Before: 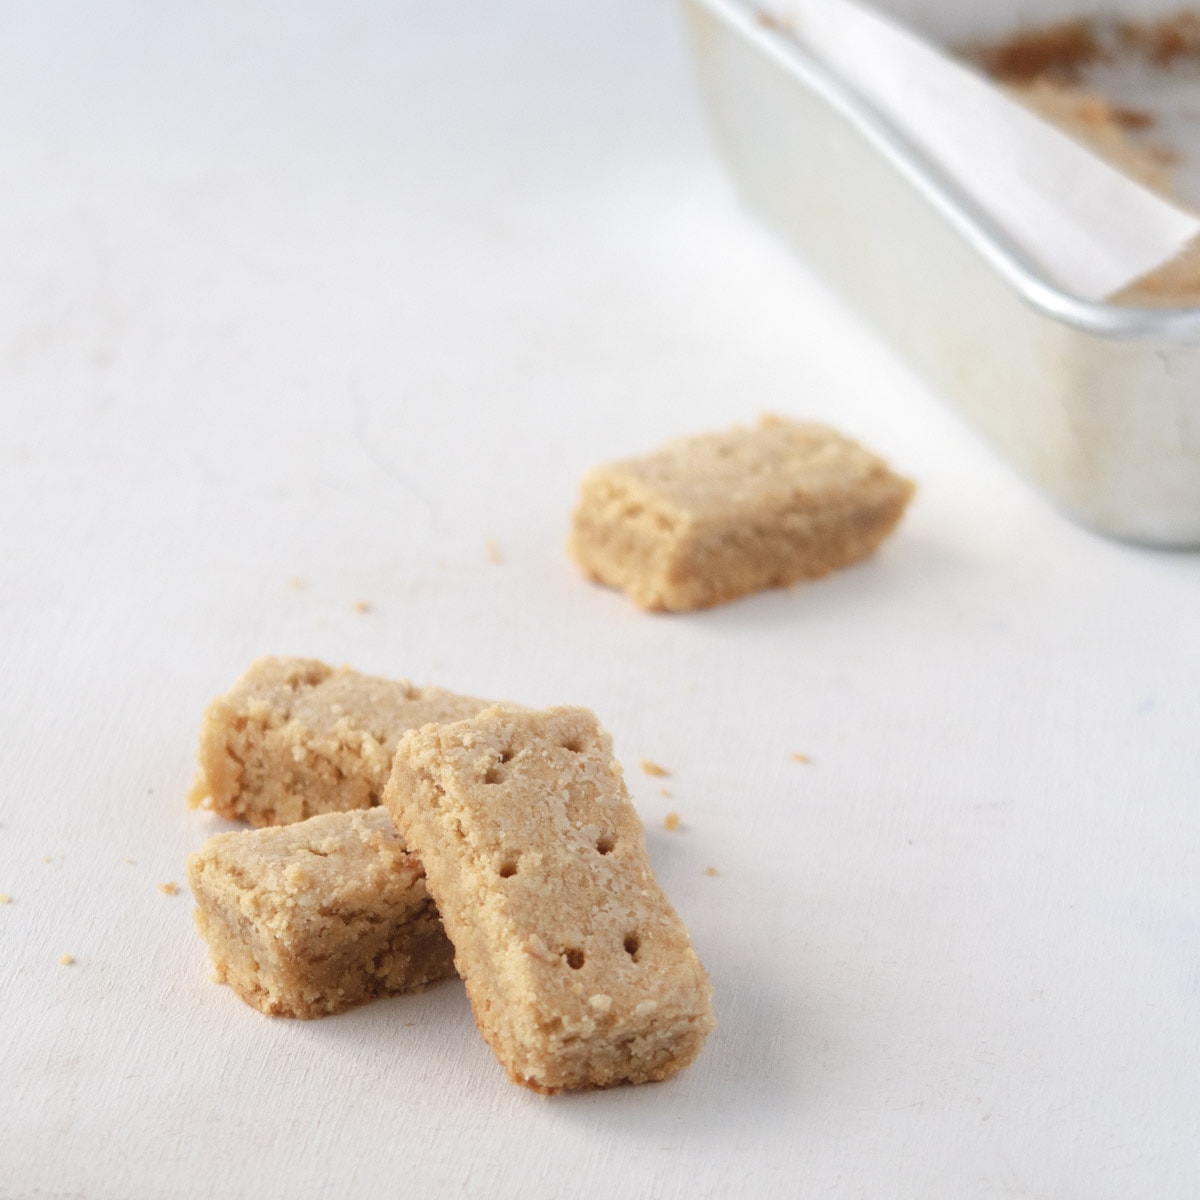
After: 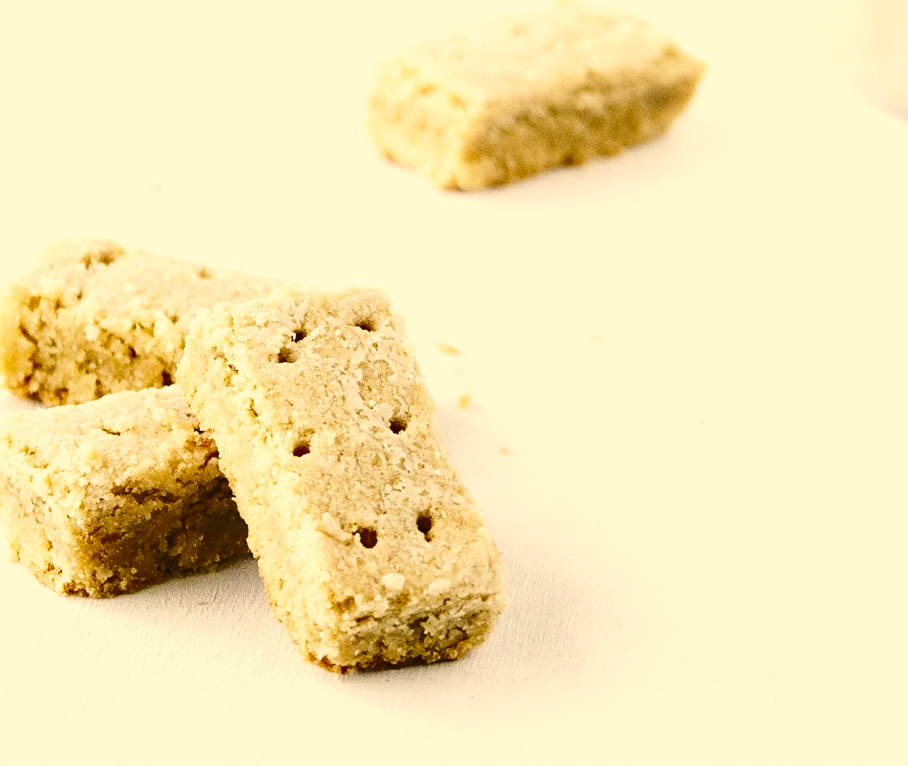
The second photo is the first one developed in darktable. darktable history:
color correction: highlights a* 5.3, highlights b* 24.26, shadows a* -15.58, shadows b* 4.02
crop and rotate: left 17.299%, top 35.115%, right 7.015%, bottom 1.024%
white balance: red 0.984, blue 1.059
shadows and highlights: low approximation 0.01, soften with gaussian
sharpen: on, module defaults
base curve: curves: ch0 [(0, 0.003) (0.001, 0.002) (0.006, 0.004) (0.02, 0.022) (0.048, 0.086) (0.094, 0.234) (0.162, 0.431) (0.258, 0.629) (0.385, 0.8) (0.548, 0.918) (0.751, 0.988) (1, 1)], preserve colors none
exposure: black level correction 0.001, exposure 0.191 EV, compensate highlight preservation false
